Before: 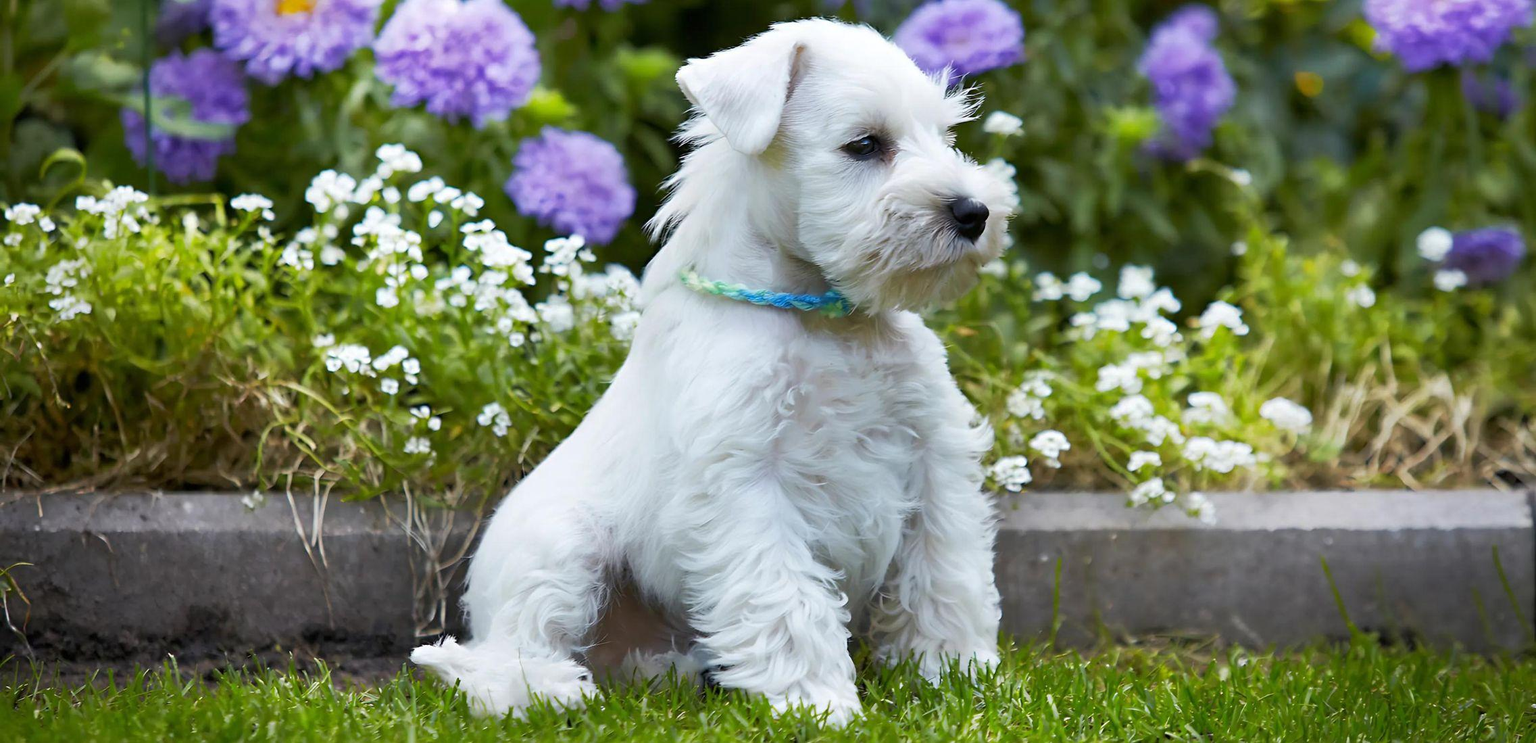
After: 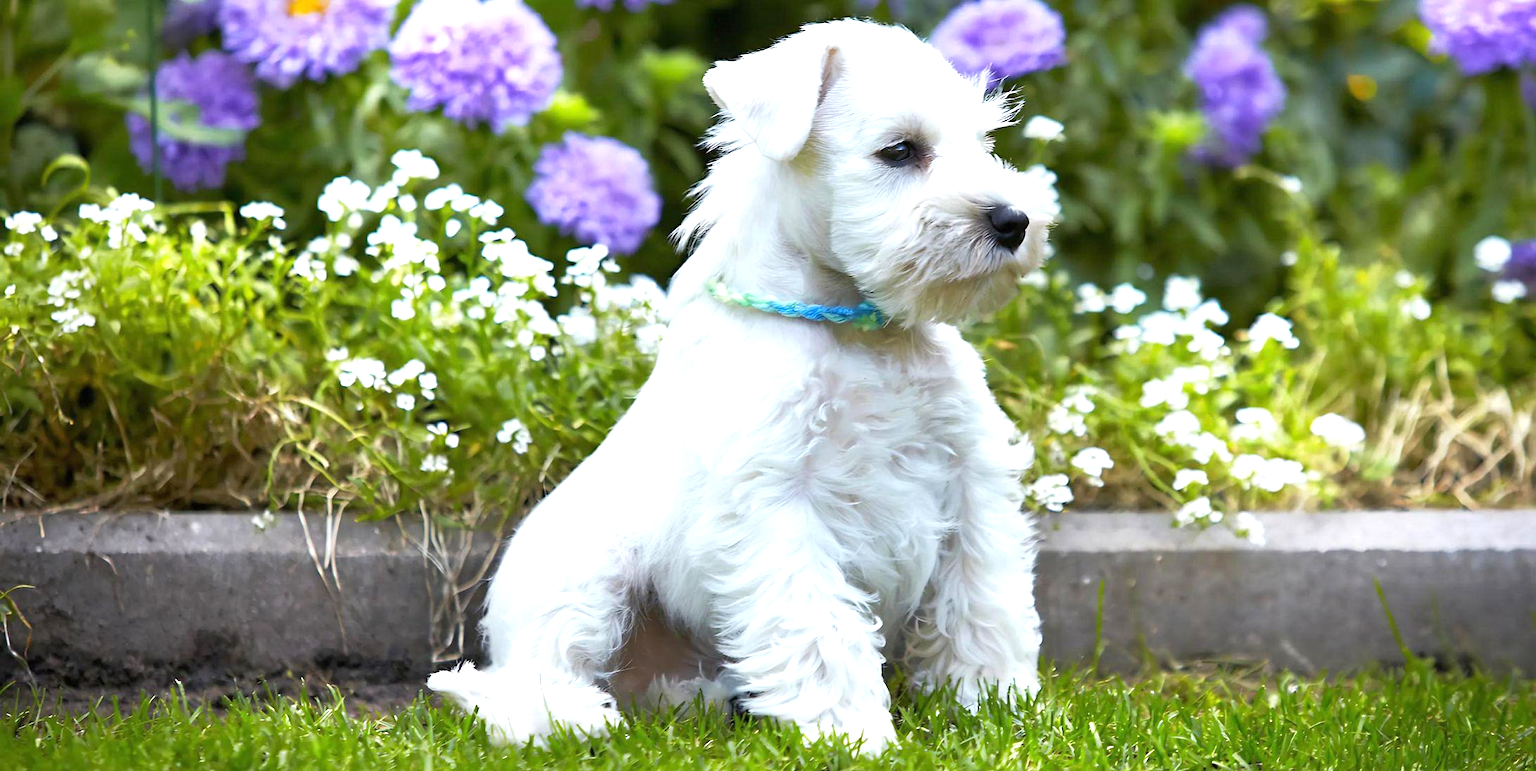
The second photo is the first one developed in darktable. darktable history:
crop: right 3.858%, bottom 0.023%
exposure: black level correction 0, exposure 0.692 EV, compensate highlight preservation false
